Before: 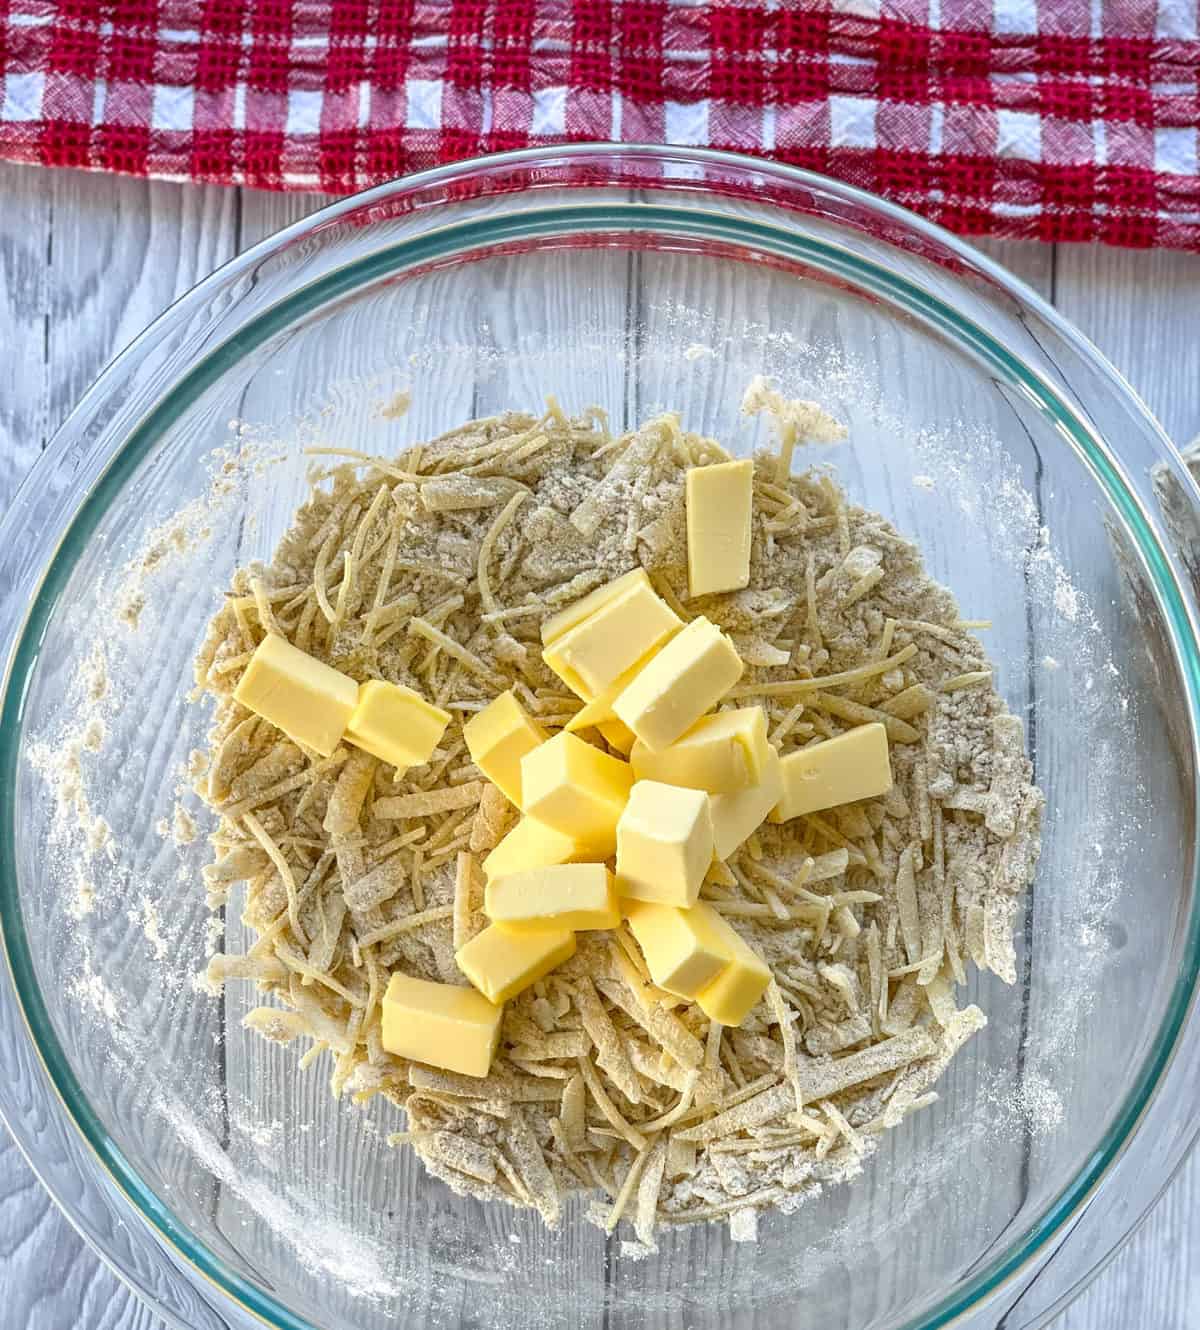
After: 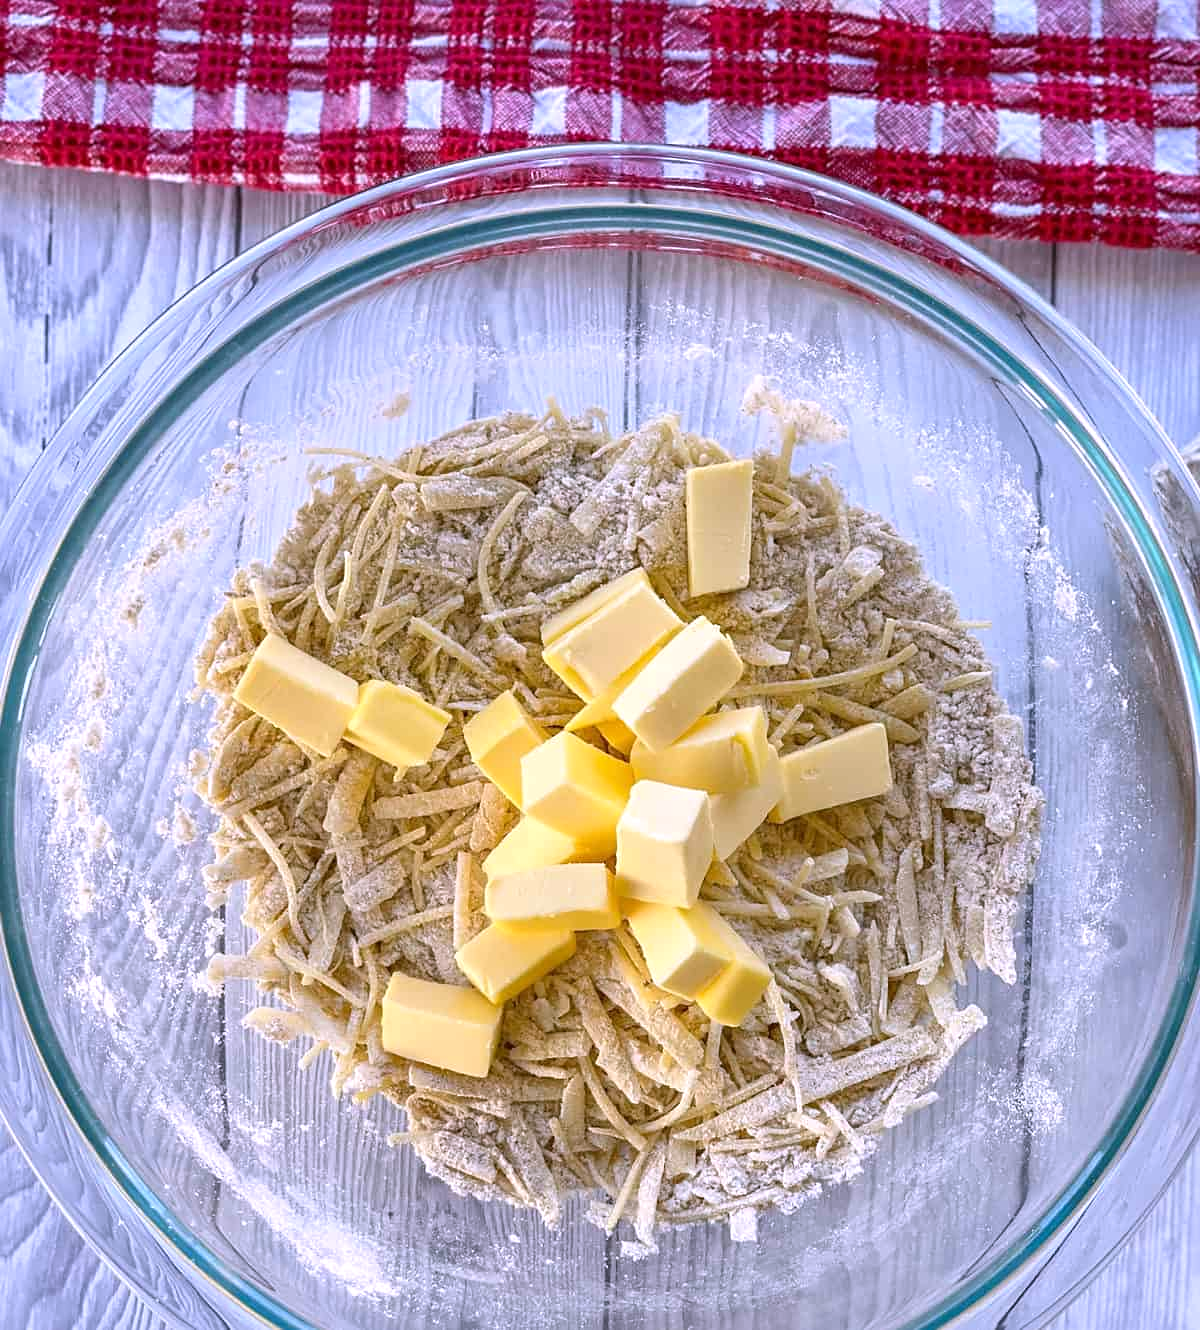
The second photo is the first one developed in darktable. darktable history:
sharpen: amount 0.2
white balance: red 1.042, blue 1.17
